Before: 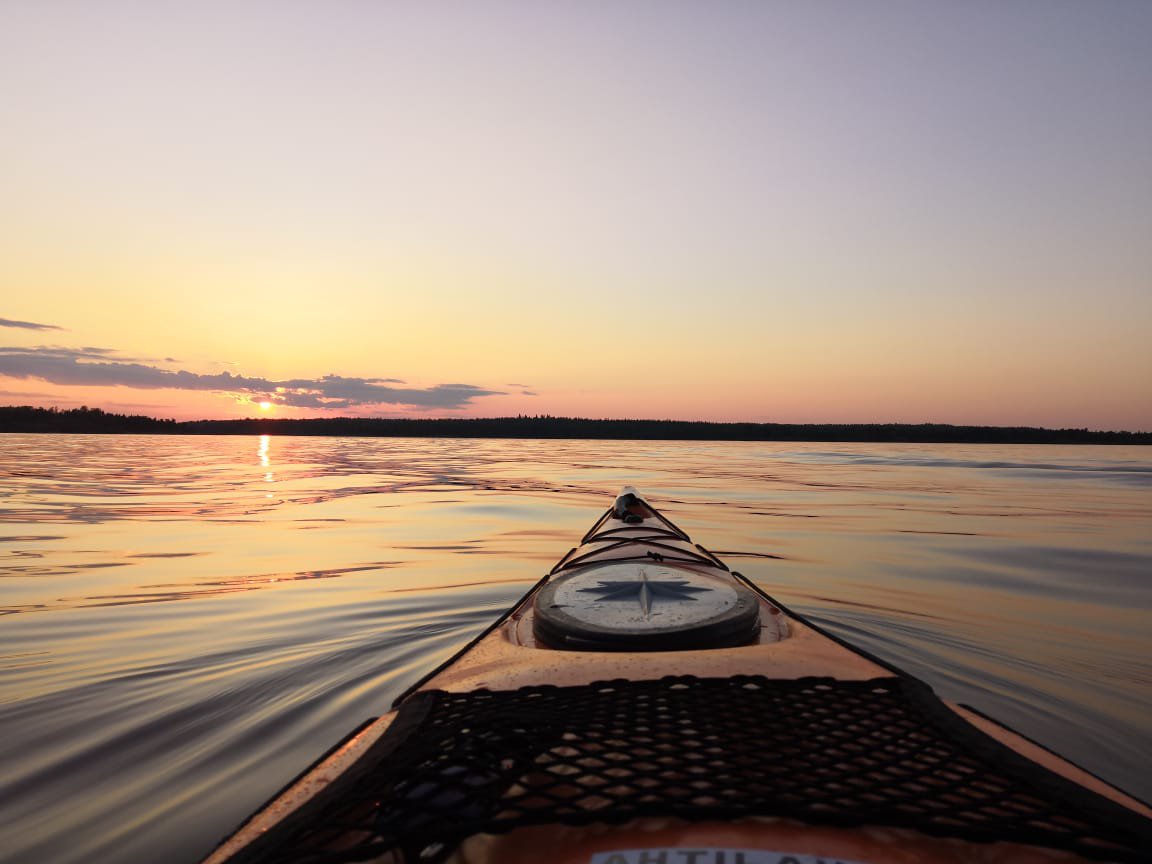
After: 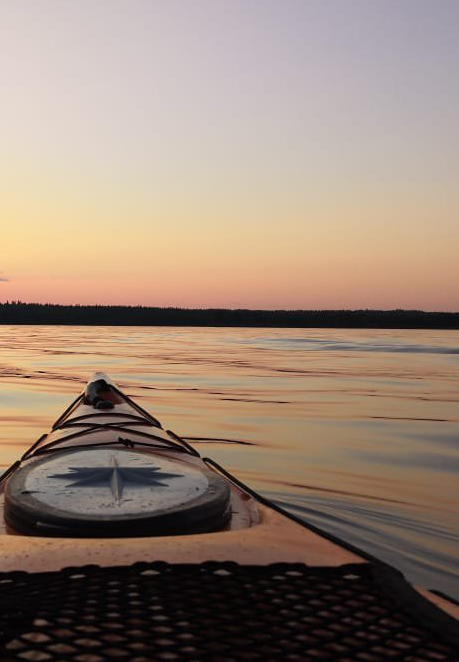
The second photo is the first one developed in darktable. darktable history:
crop: left 45.942%, top 13.205%, right 13.948%, bottom 10.122%
